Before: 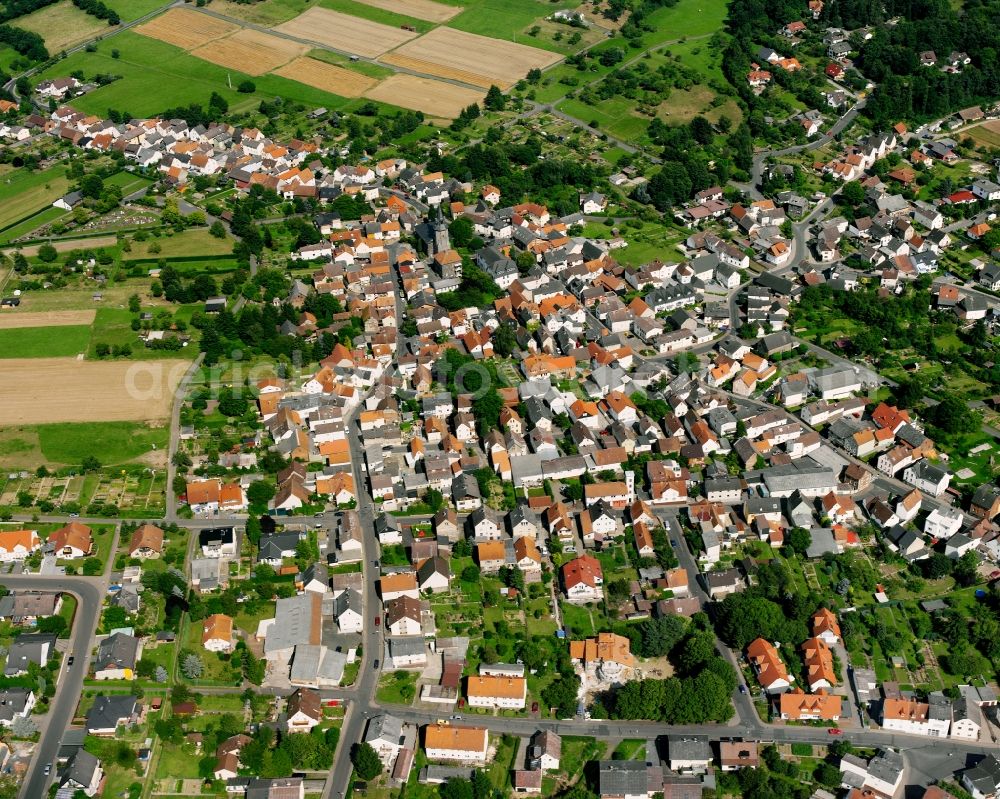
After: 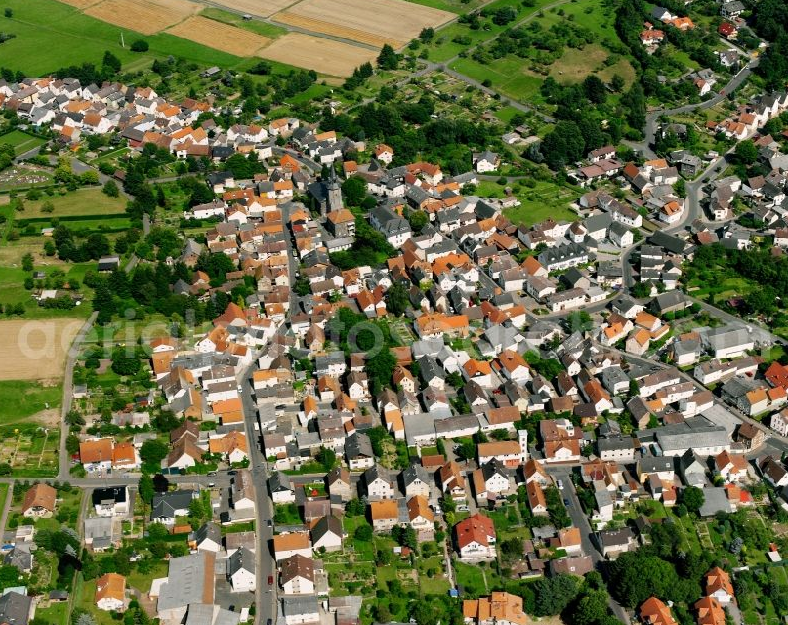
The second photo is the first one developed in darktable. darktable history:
crop and rotate: left 10.791%, top 5.154%, right 10.389%, bottom 16.567%
